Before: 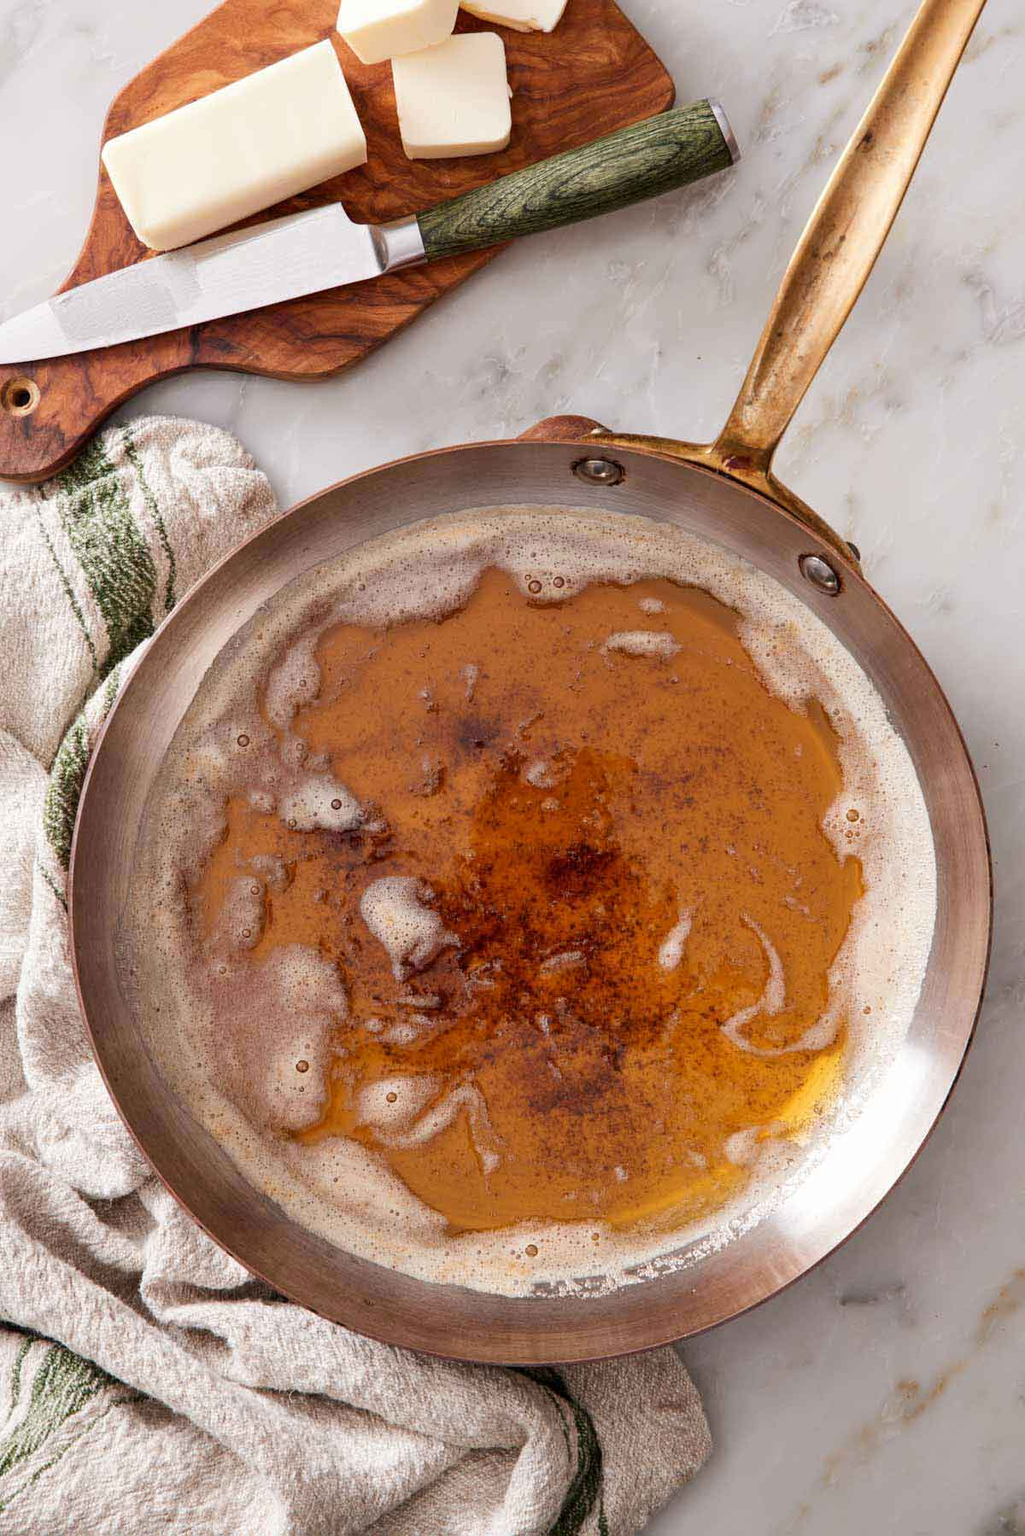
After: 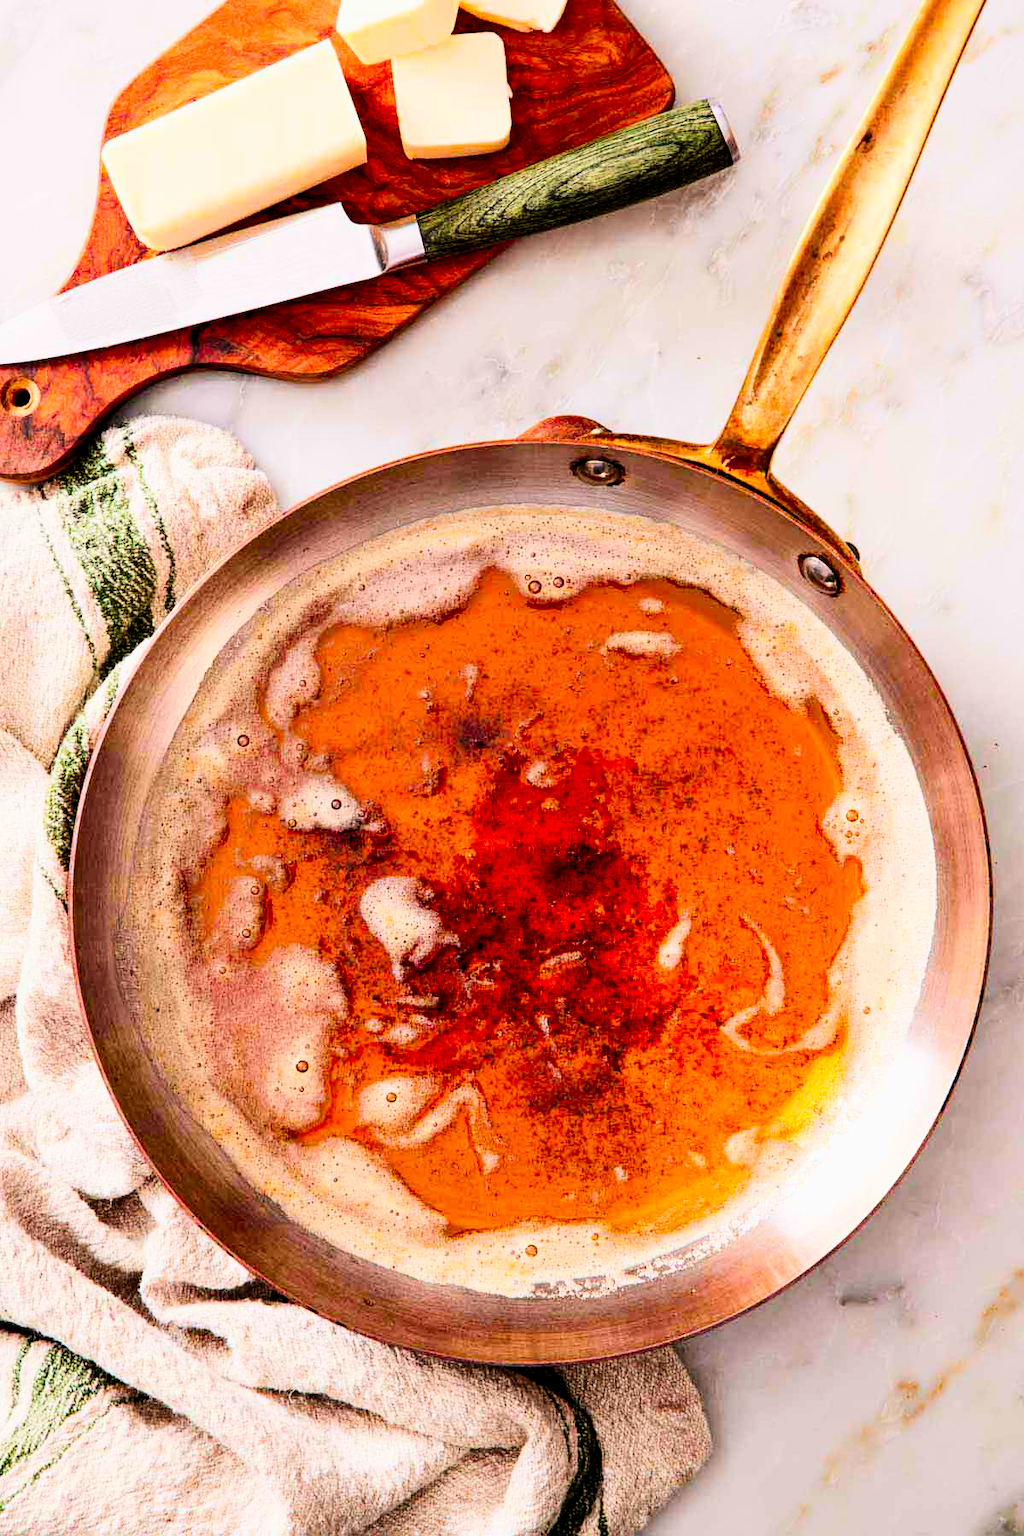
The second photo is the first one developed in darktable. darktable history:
exposure: black level correction 0, exposure 0.499 EV, compensate highlight preservation false
contrast brightness saturation: contrast 0.267, brightness 0.012, saturation 0.88
filmic rgb: black relative exposure -3.85 EV, white relative exposure 3.48 EV, hardness 2.66, contrast 1.103, iterations of high-quality reconstruction 0
